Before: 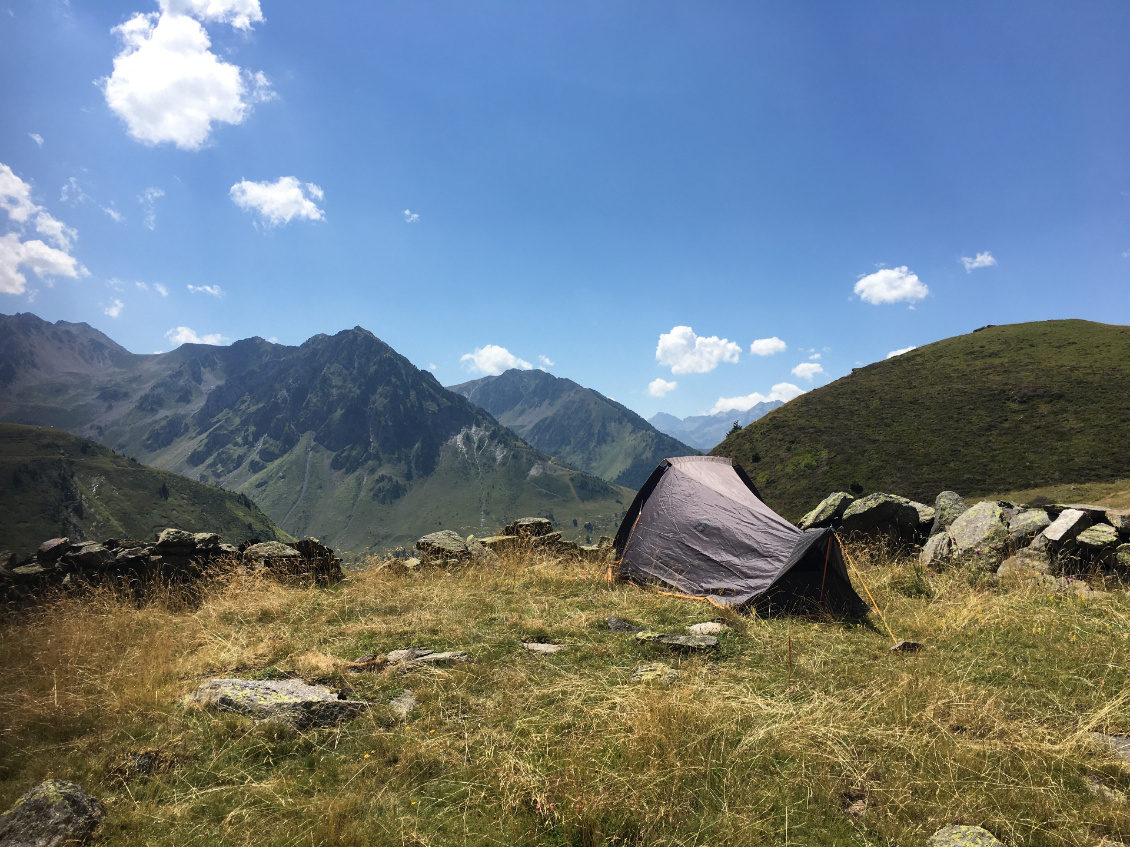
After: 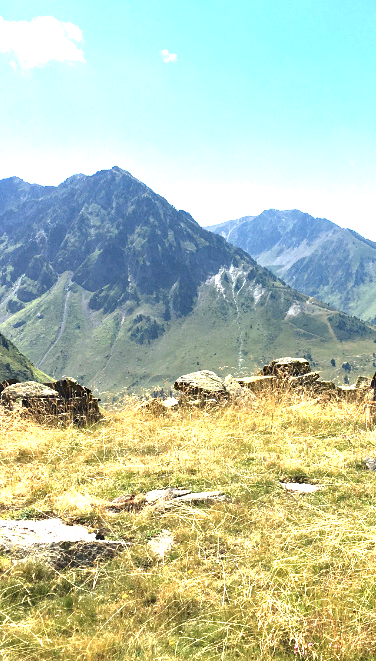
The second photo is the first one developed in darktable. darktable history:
exposure: black level correction 0, exposure 1.903 EV, compensate exposure bias true, compensate highlight preservation false
haze removal: compatibility mode true, adaptive false
crop and rotate: left 21.425%, top 18.931%, right 45.234%, bottom 2.99%
